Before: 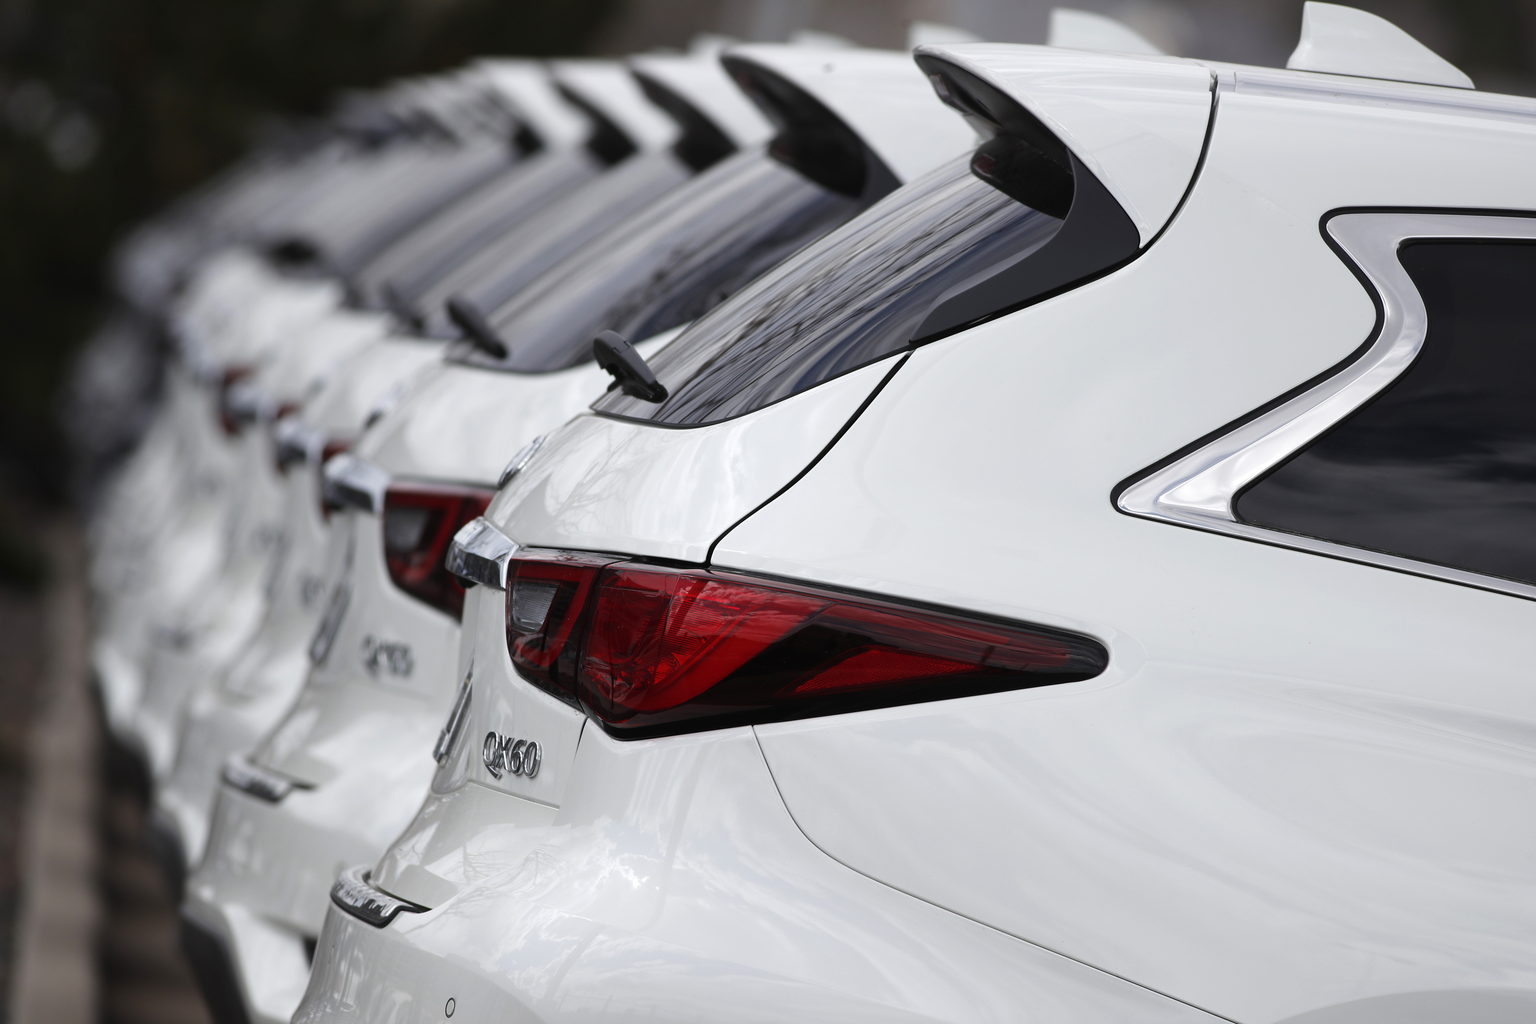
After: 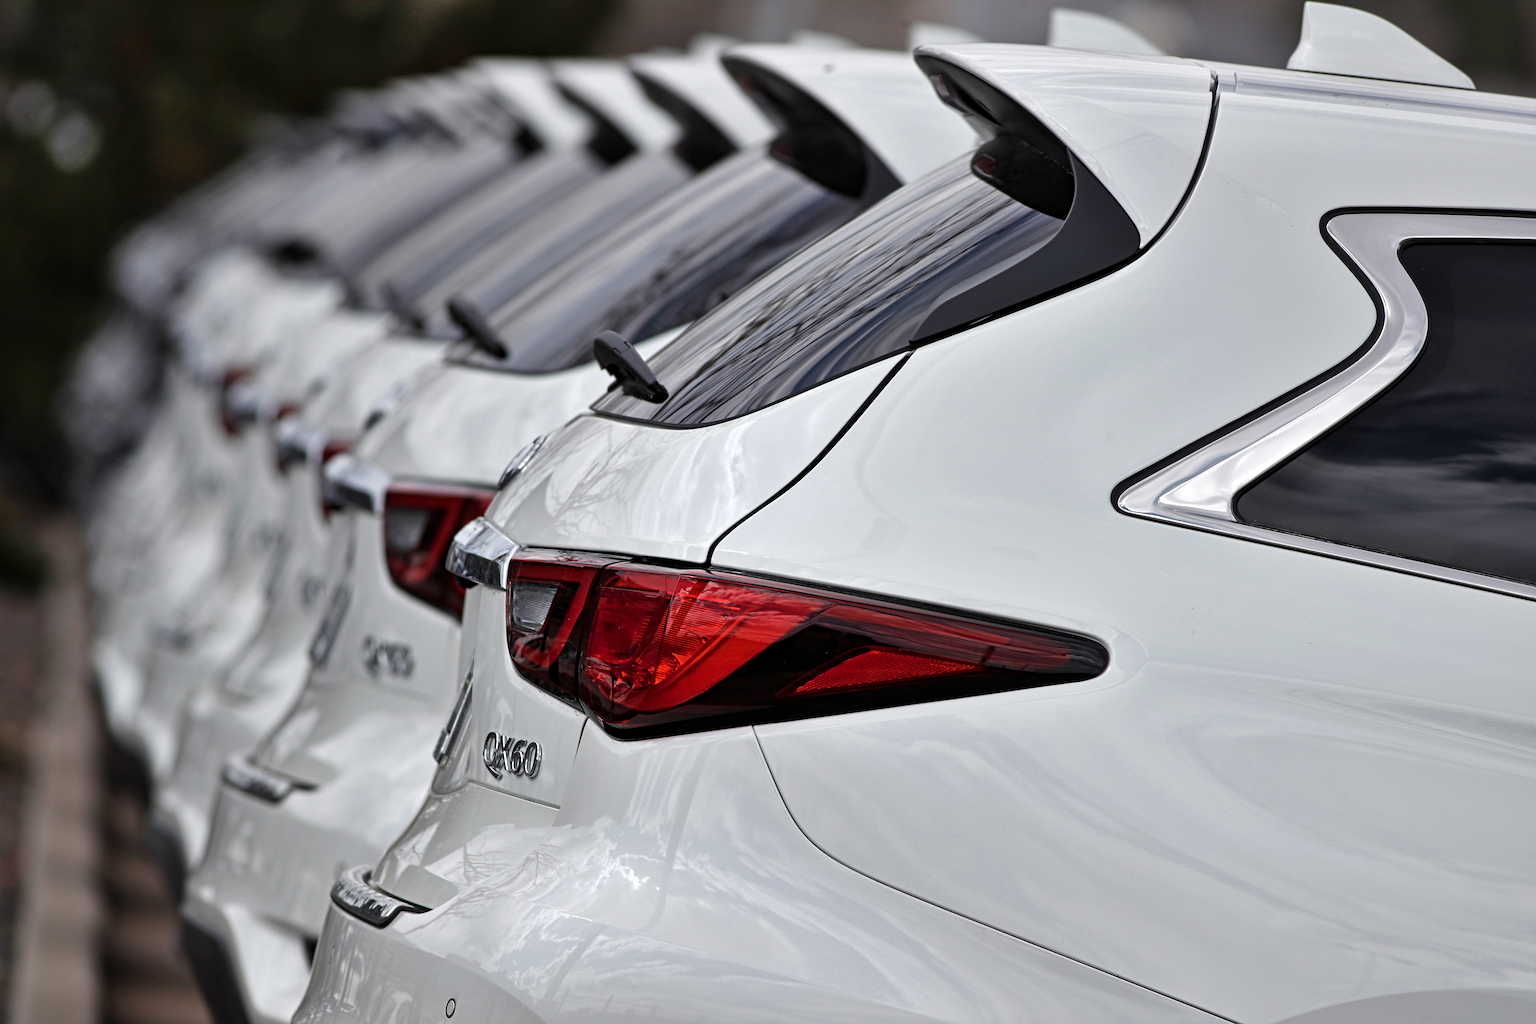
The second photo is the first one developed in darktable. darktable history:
contrast equalizer: y [[0.5, 0.501, 0.525, 0.597, 0.58, 0.514], [0.5 ×6], [0.5 ×6], [0 ×6], [0 ×6]]
shadows and highlights: low approximation 0.01, soften with gaussian
